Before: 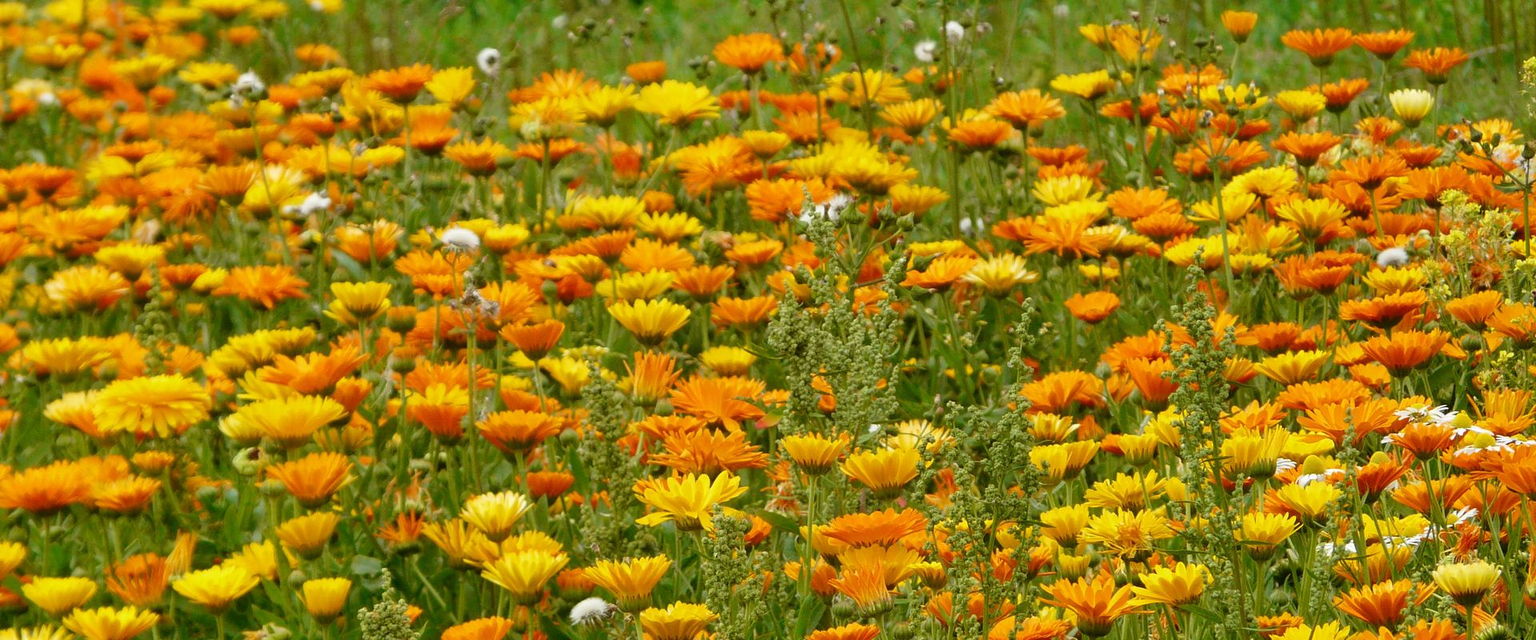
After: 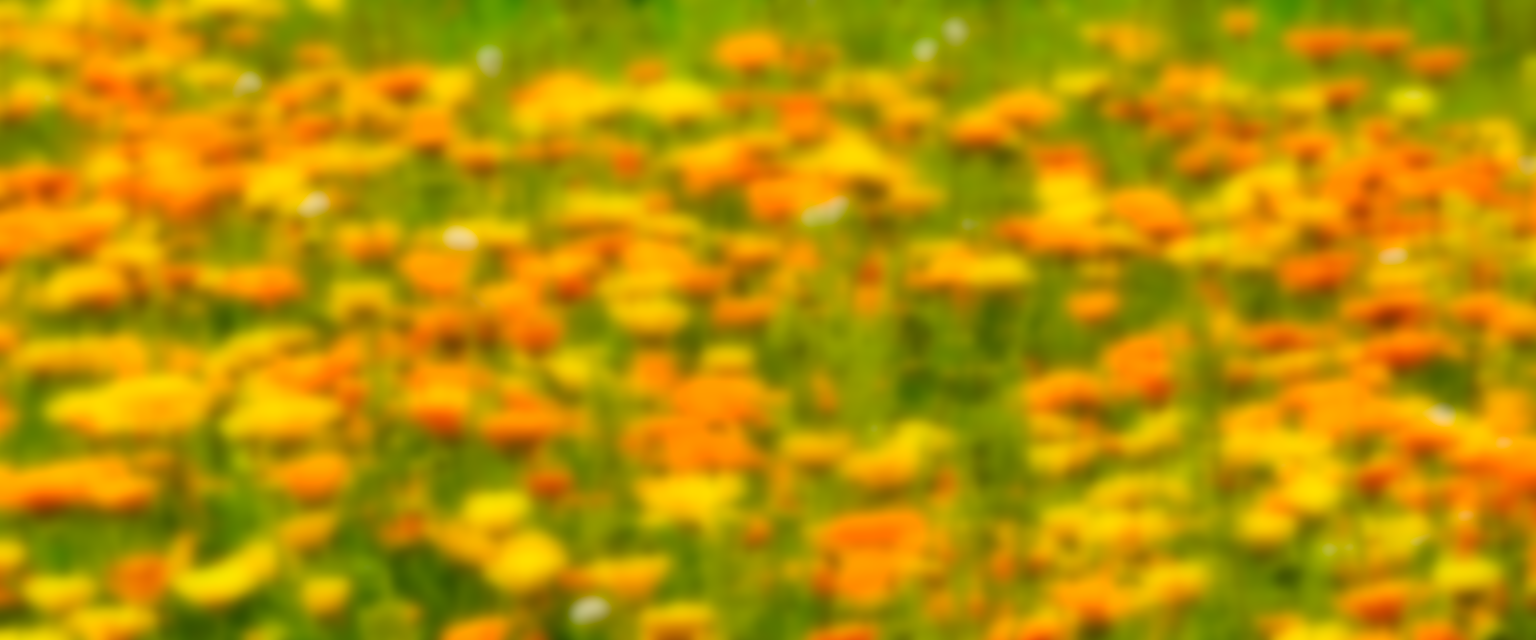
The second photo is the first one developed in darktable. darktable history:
lowpass: on, module defaults
color balance rgb: perceptual saturation grading › global saturation 30%
contrast brightness saturation: contrast 0.2, brightness 0.16, saturation 0.22
